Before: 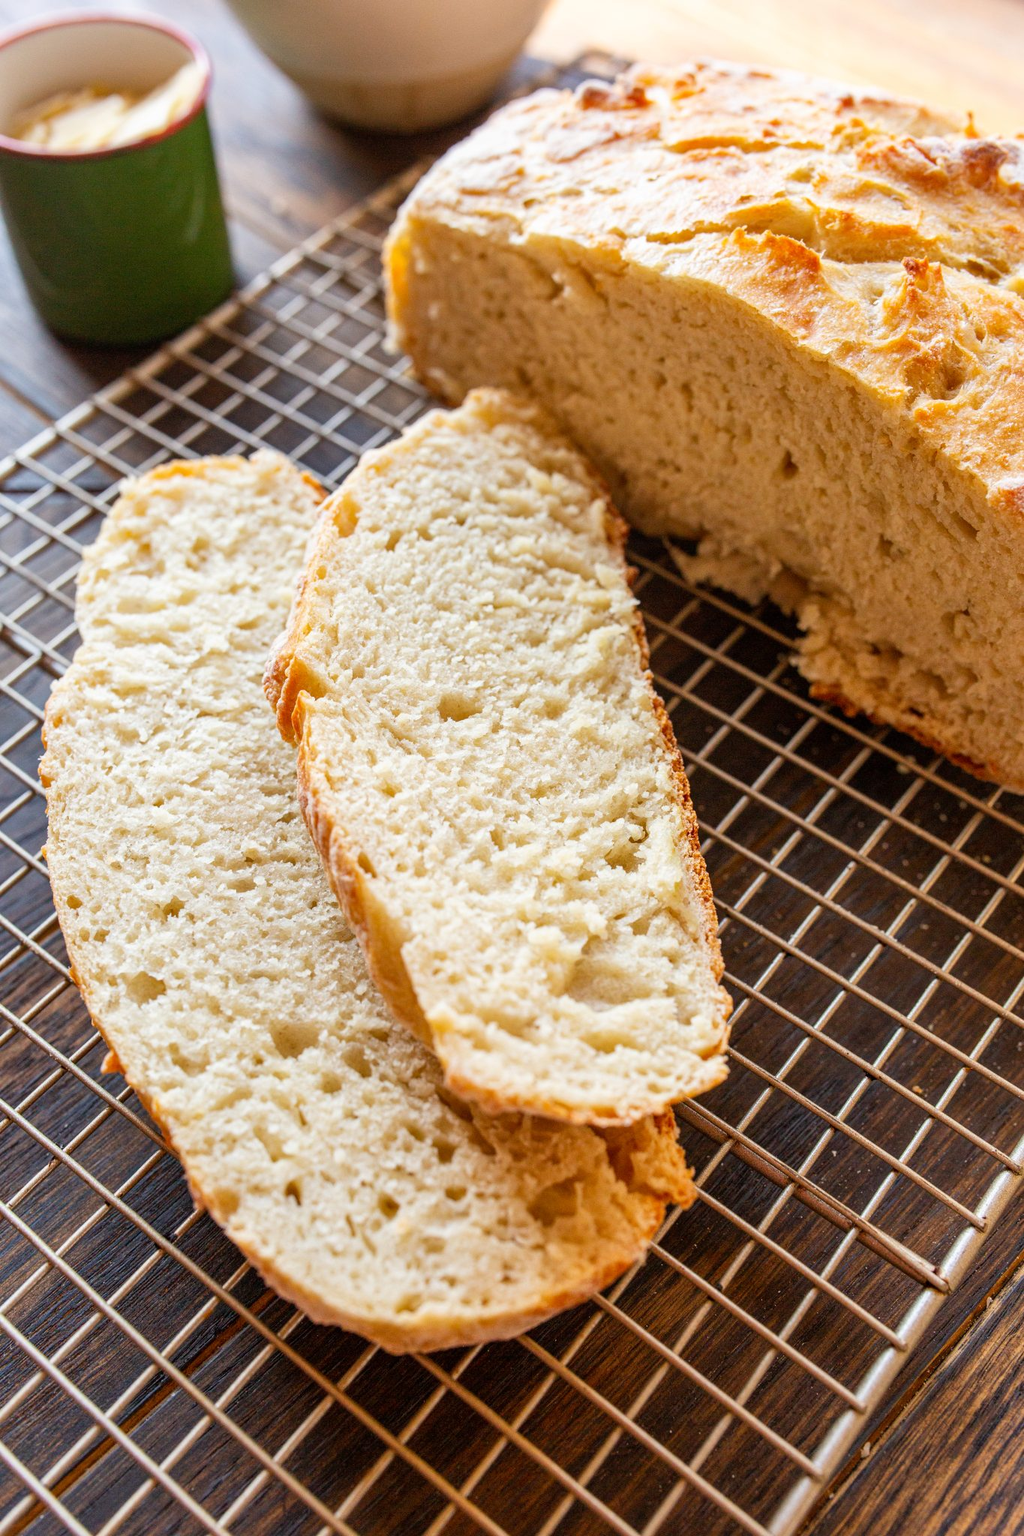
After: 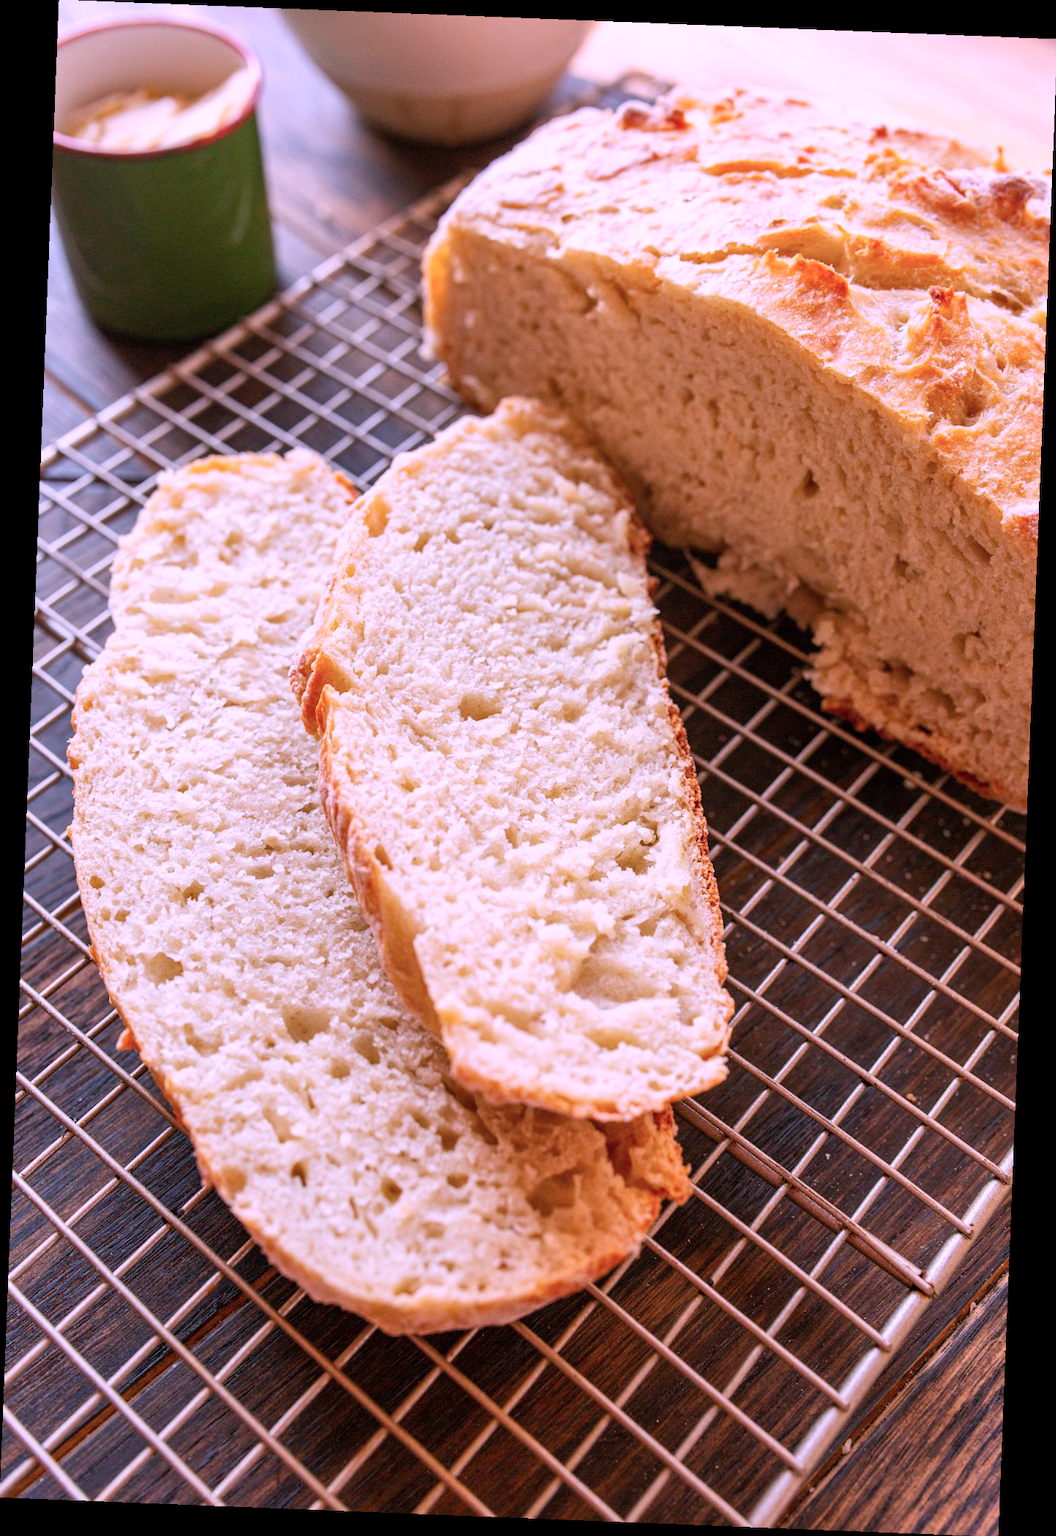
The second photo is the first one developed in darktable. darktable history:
color correction: highlights a* 15.46, highlights b* -20.56
rotate and perspective: rotation 2.27°, automatic cropping off
